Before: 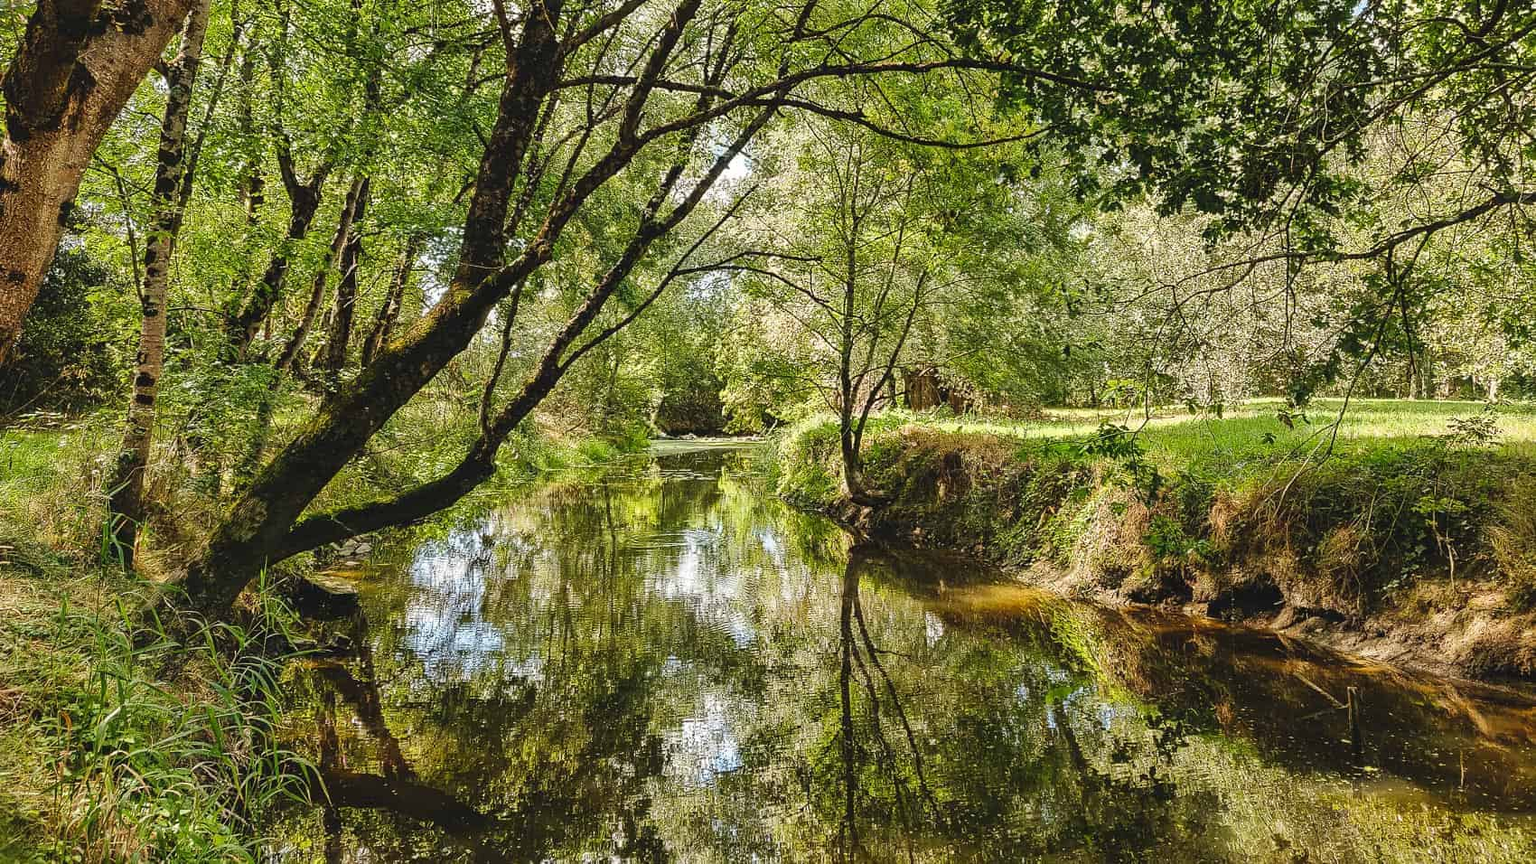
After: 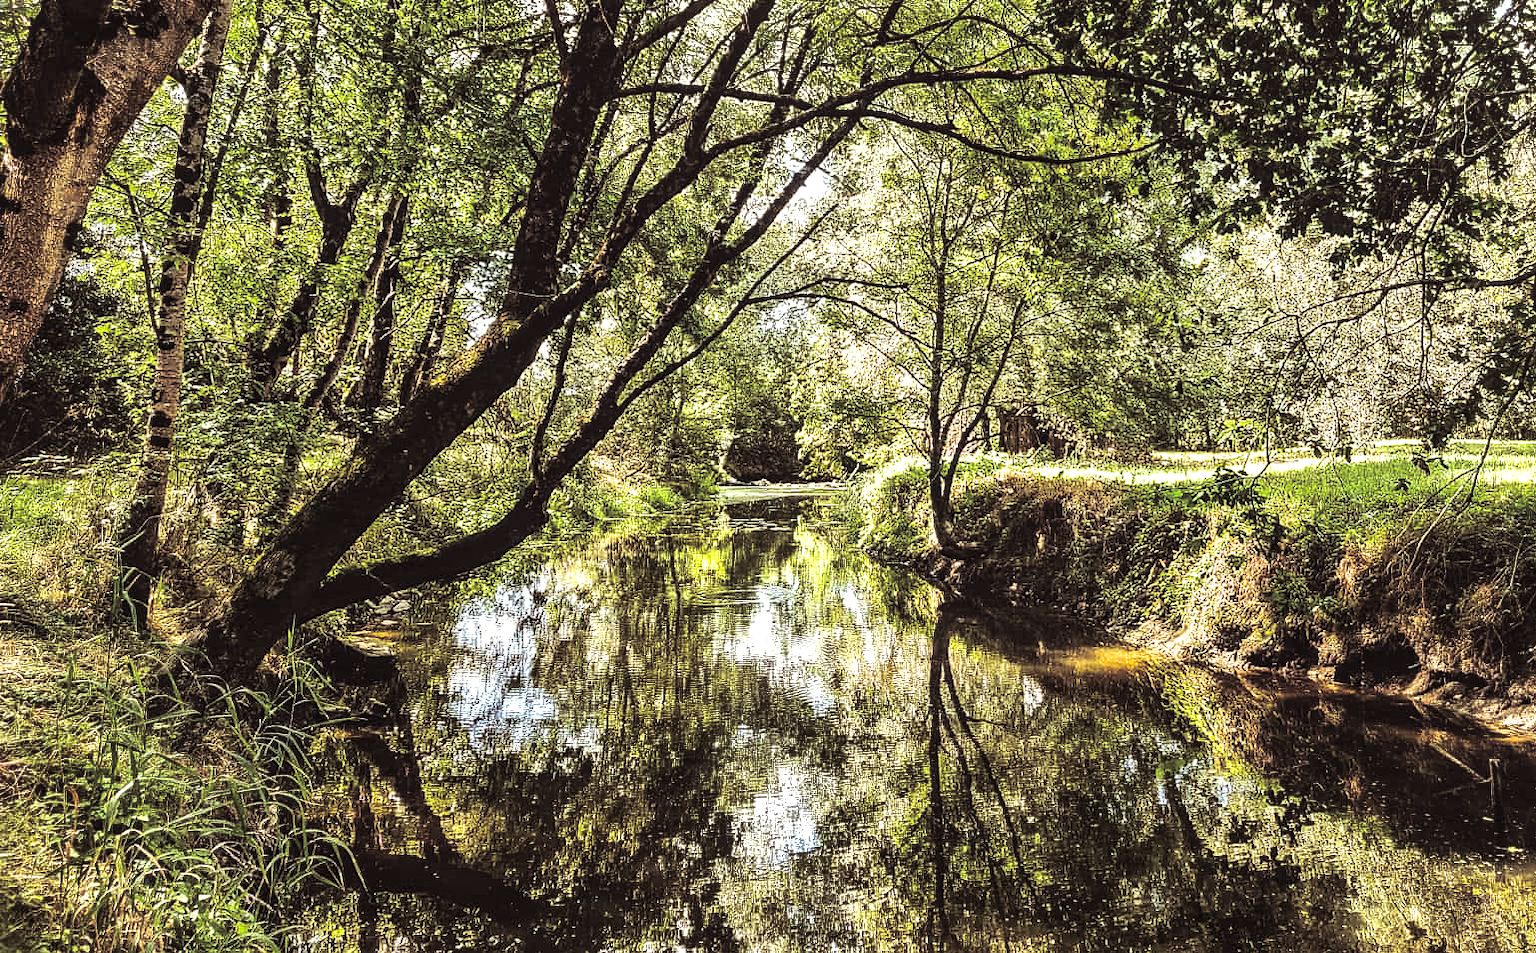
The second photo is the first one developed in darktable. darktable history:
local contrast: detail 117%
split-toning: shadows › saturation 0.2
tone equalizer: -8 EV -1.08 EV, -7 EV -1.01 EV, -6 EV -0.867 EV, -5 EV -0.578 EV, -3 EV 0.578 EV, -2 EV 0.867 EV, -1 EV 1.01 EV, +0 EV 1.08 EV, edges refinement/feathering 500, mask exposure compensation -1.57 EV, preserve details no
crop: right 9.509%, bottom 0.031%
